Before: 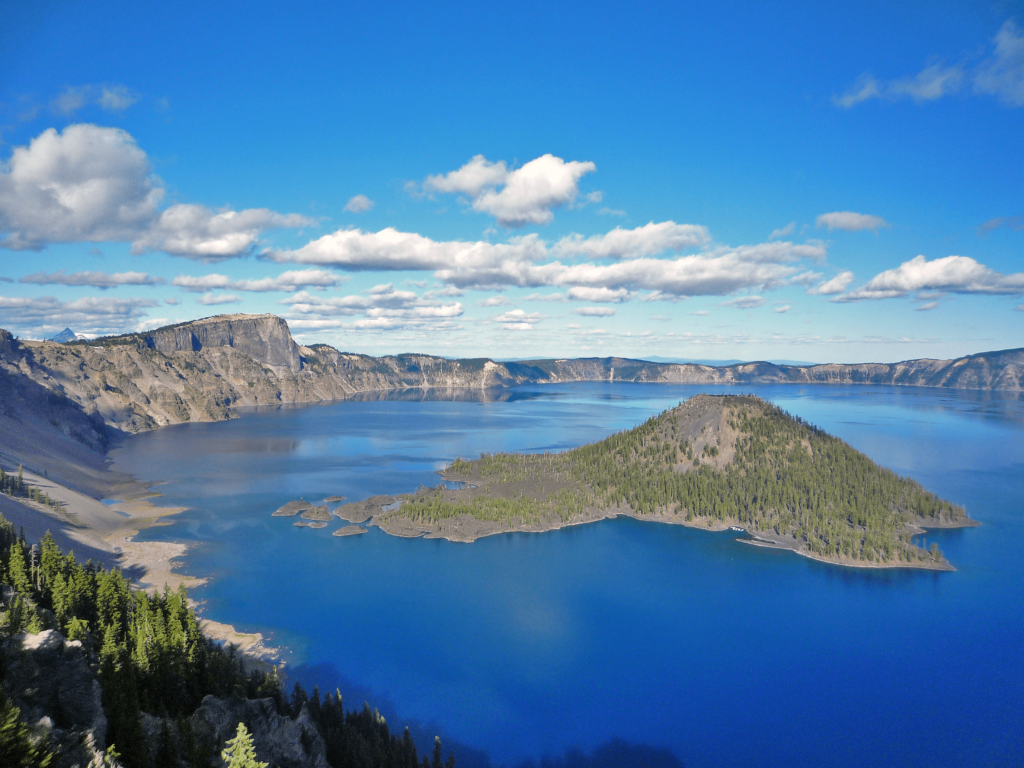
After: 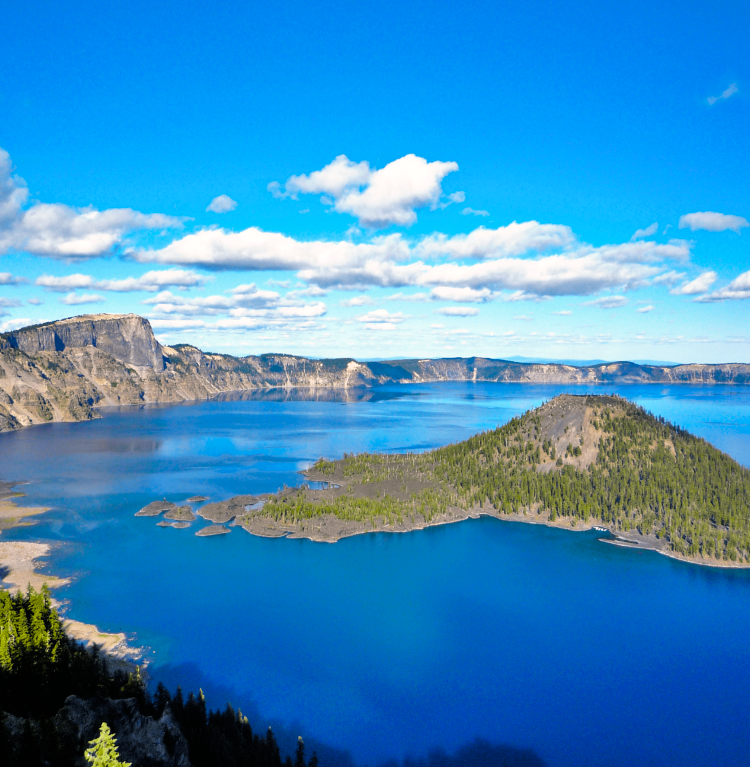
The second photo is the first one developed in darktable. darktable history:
crop: left 13.475%, right 13.255%
filmic rgb: black relative exposure -6.48 EV, white relative exposure 2.42 EV, threshold 2.97 EV, target white luminance 99.91%, hardness 5.31, latitude 1.04%, contrast 1.413, highlights saturation mix 2.92%, enable highlight reconstruction true
color balance rgb: perceptual saturation grading › global saturation 29.985%, global vibrance 40.25%
